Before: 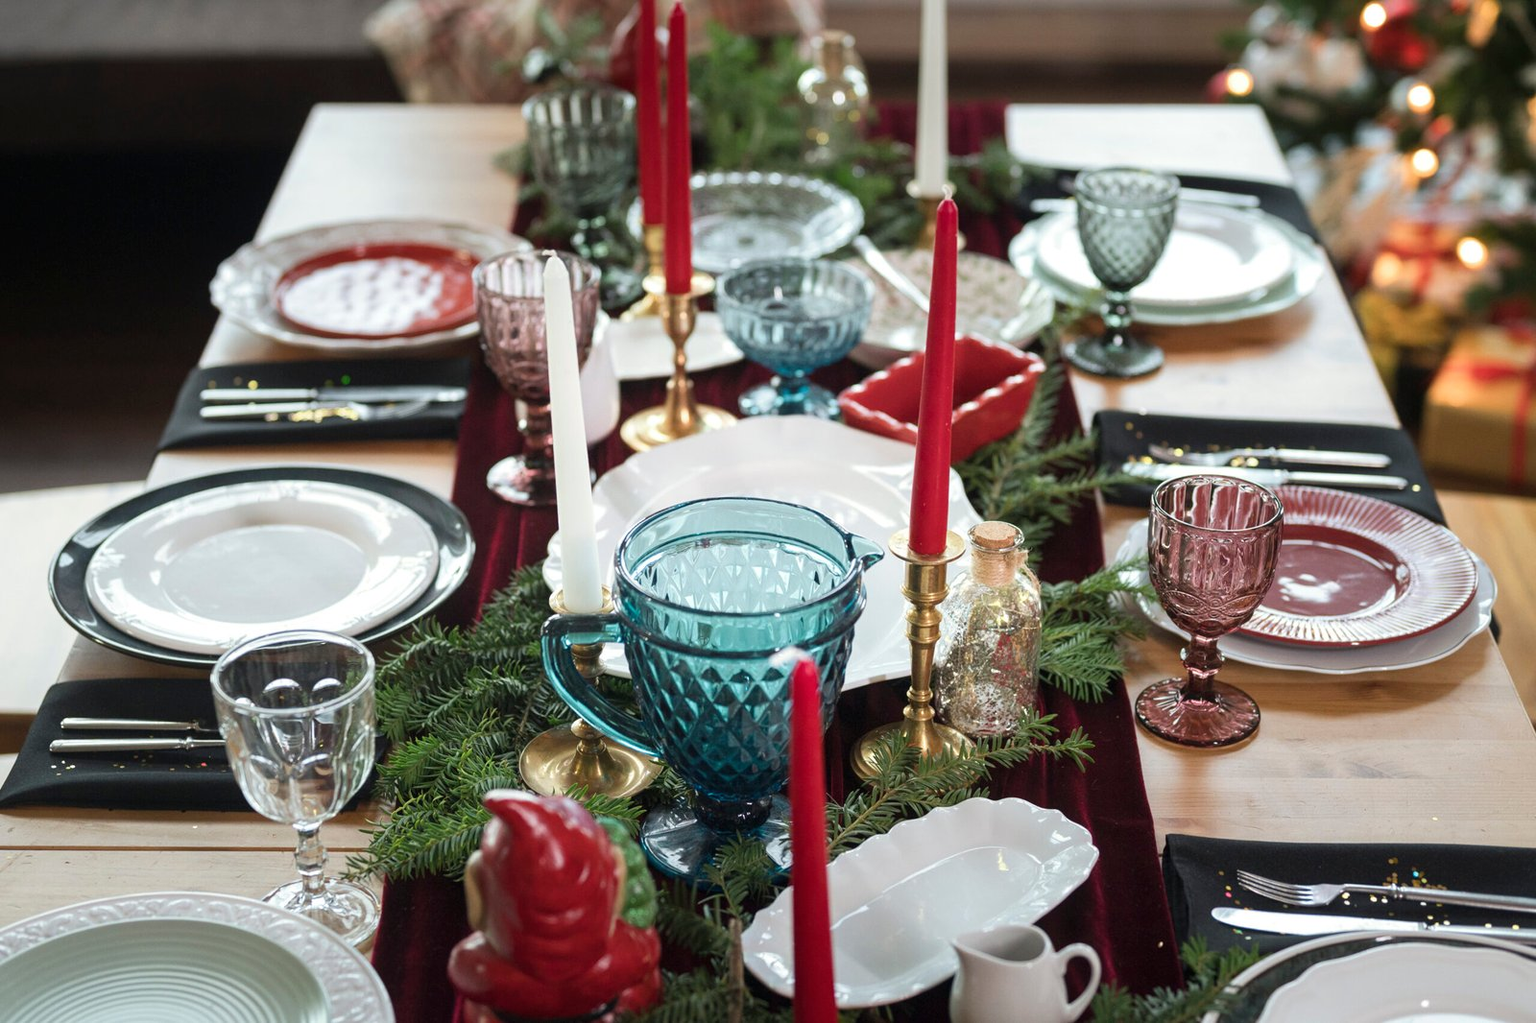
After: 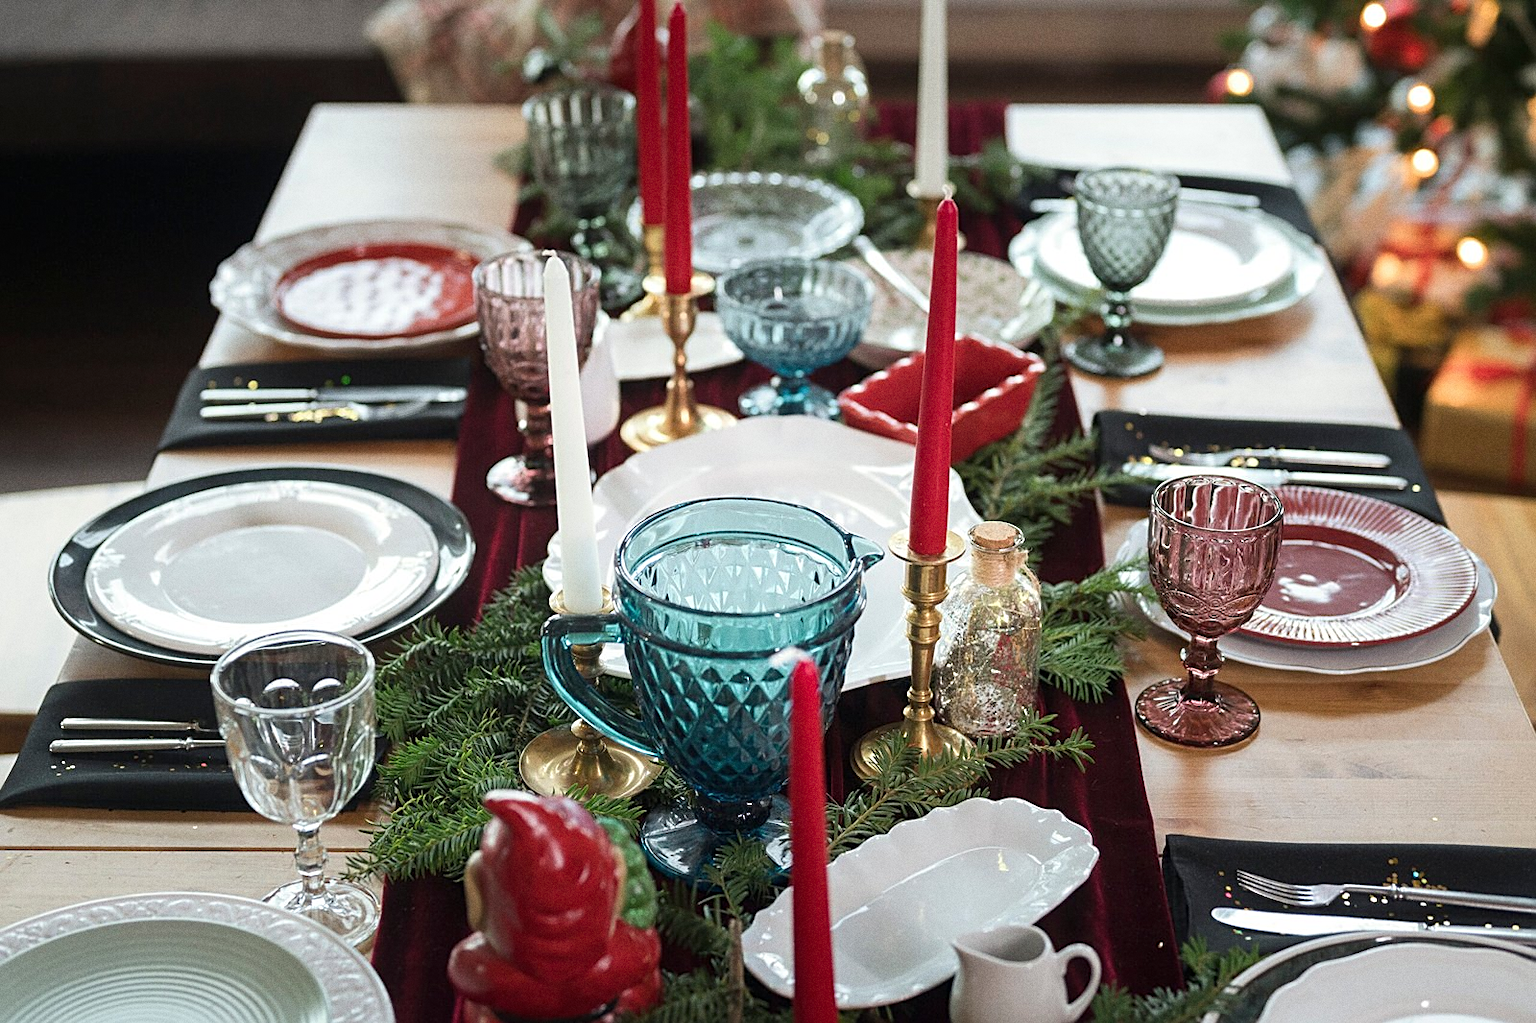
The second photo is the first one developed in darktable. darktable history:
sharpen: on, module defaults
grain: coarseness 0.47 ISO
